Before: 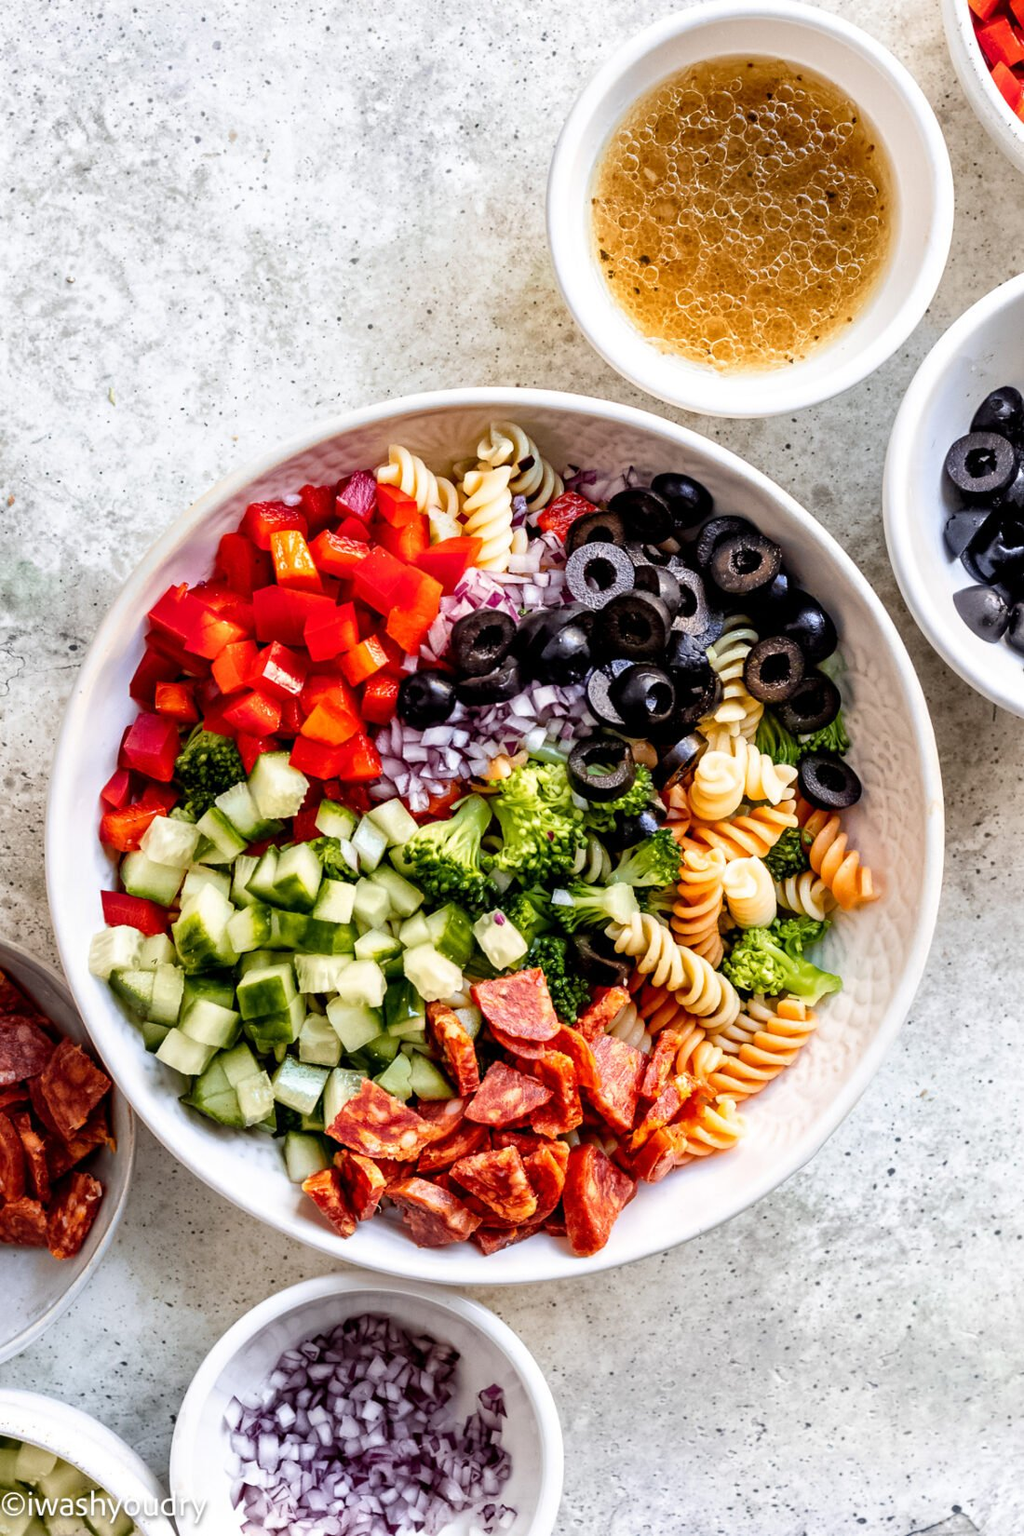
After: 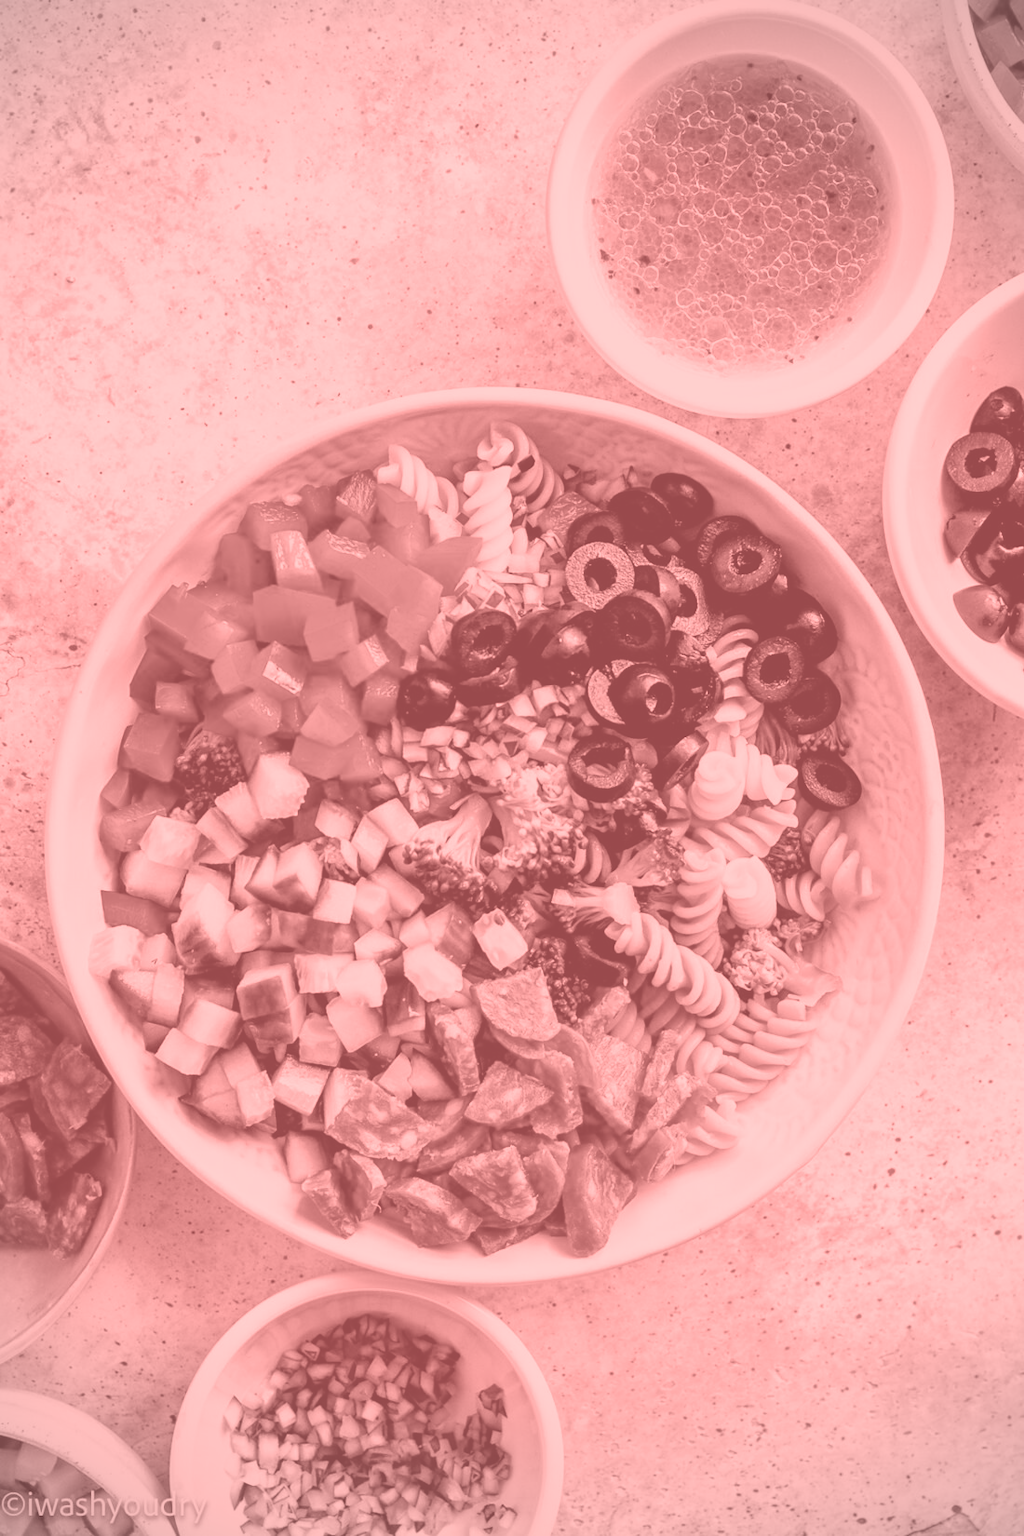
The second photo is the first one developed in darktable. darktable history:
colorize: saturation 51%, source mix 50.67%, lightness 50.67%
rgb levels: mode RGB, independent channels, levels [[0, 0.5, 1], [0, 0.521, 1], [0, 0.536, 1]]
vignetting: fall-off start 79.88%
